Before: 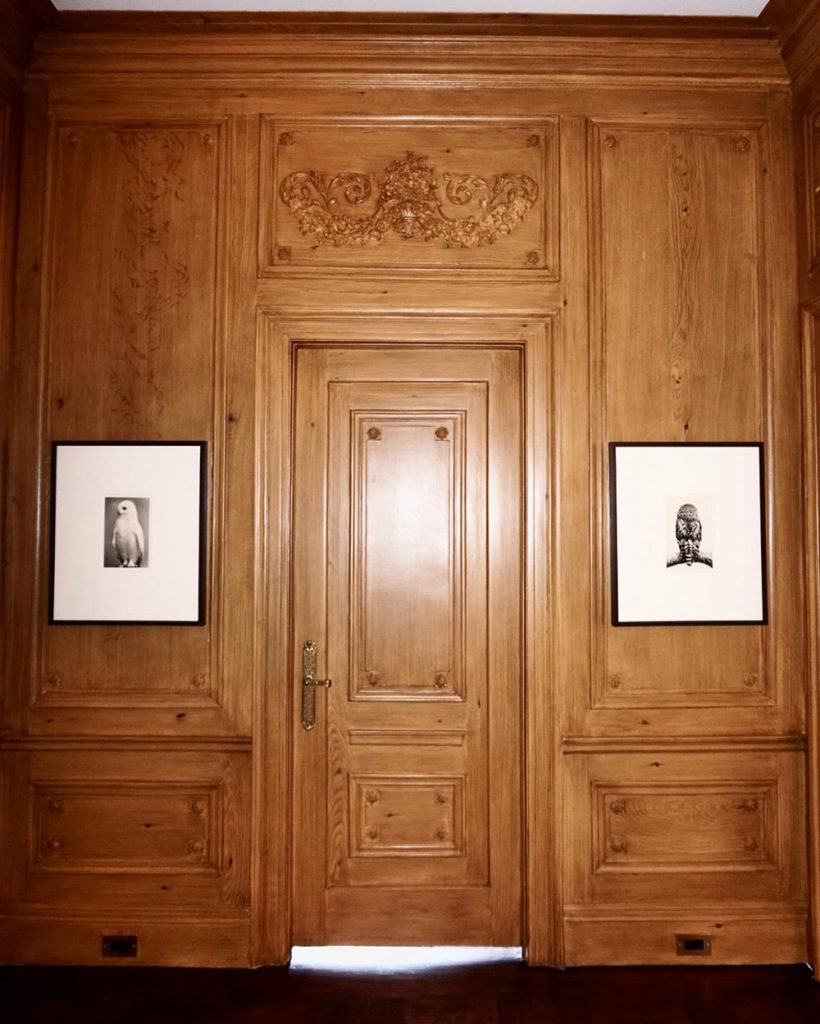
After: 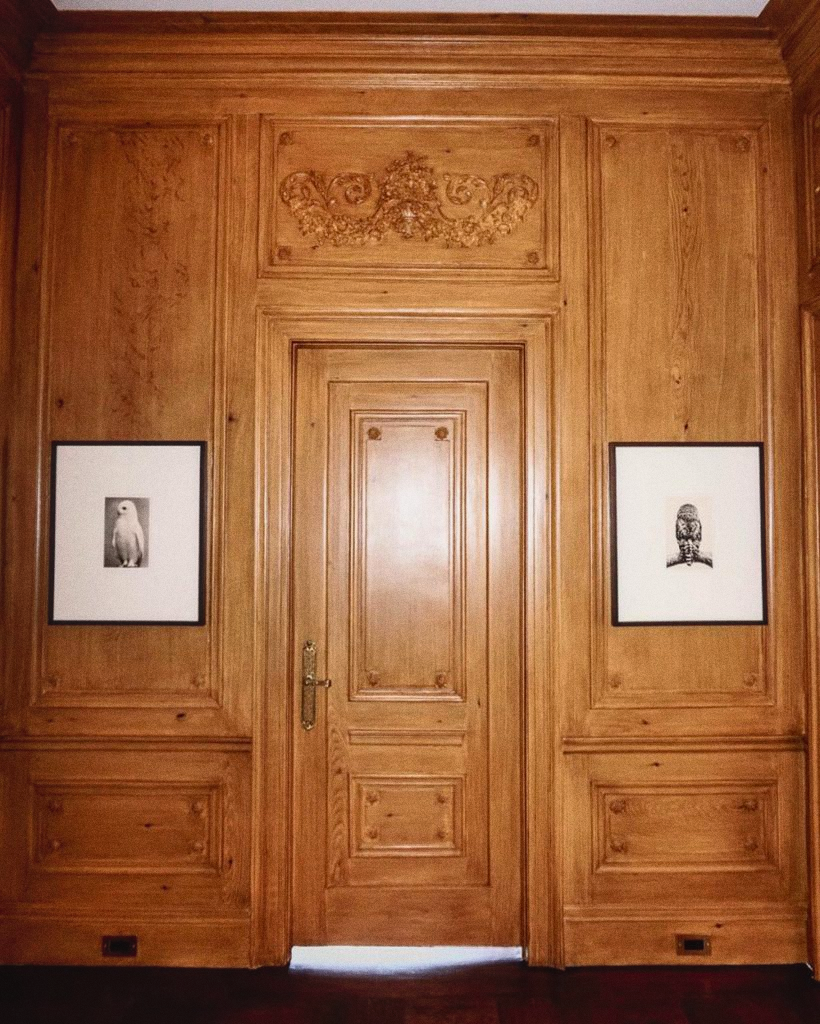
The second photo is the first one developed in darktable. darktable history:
grain: coarseness 0.47 ISO
shadows and highlights: shadows -20, white point adjustment -2, highlights -35
local contrast: on, module defaults
contrast brightness saturation: contrast -0.1, brightness 0.05, saturation 0.08
